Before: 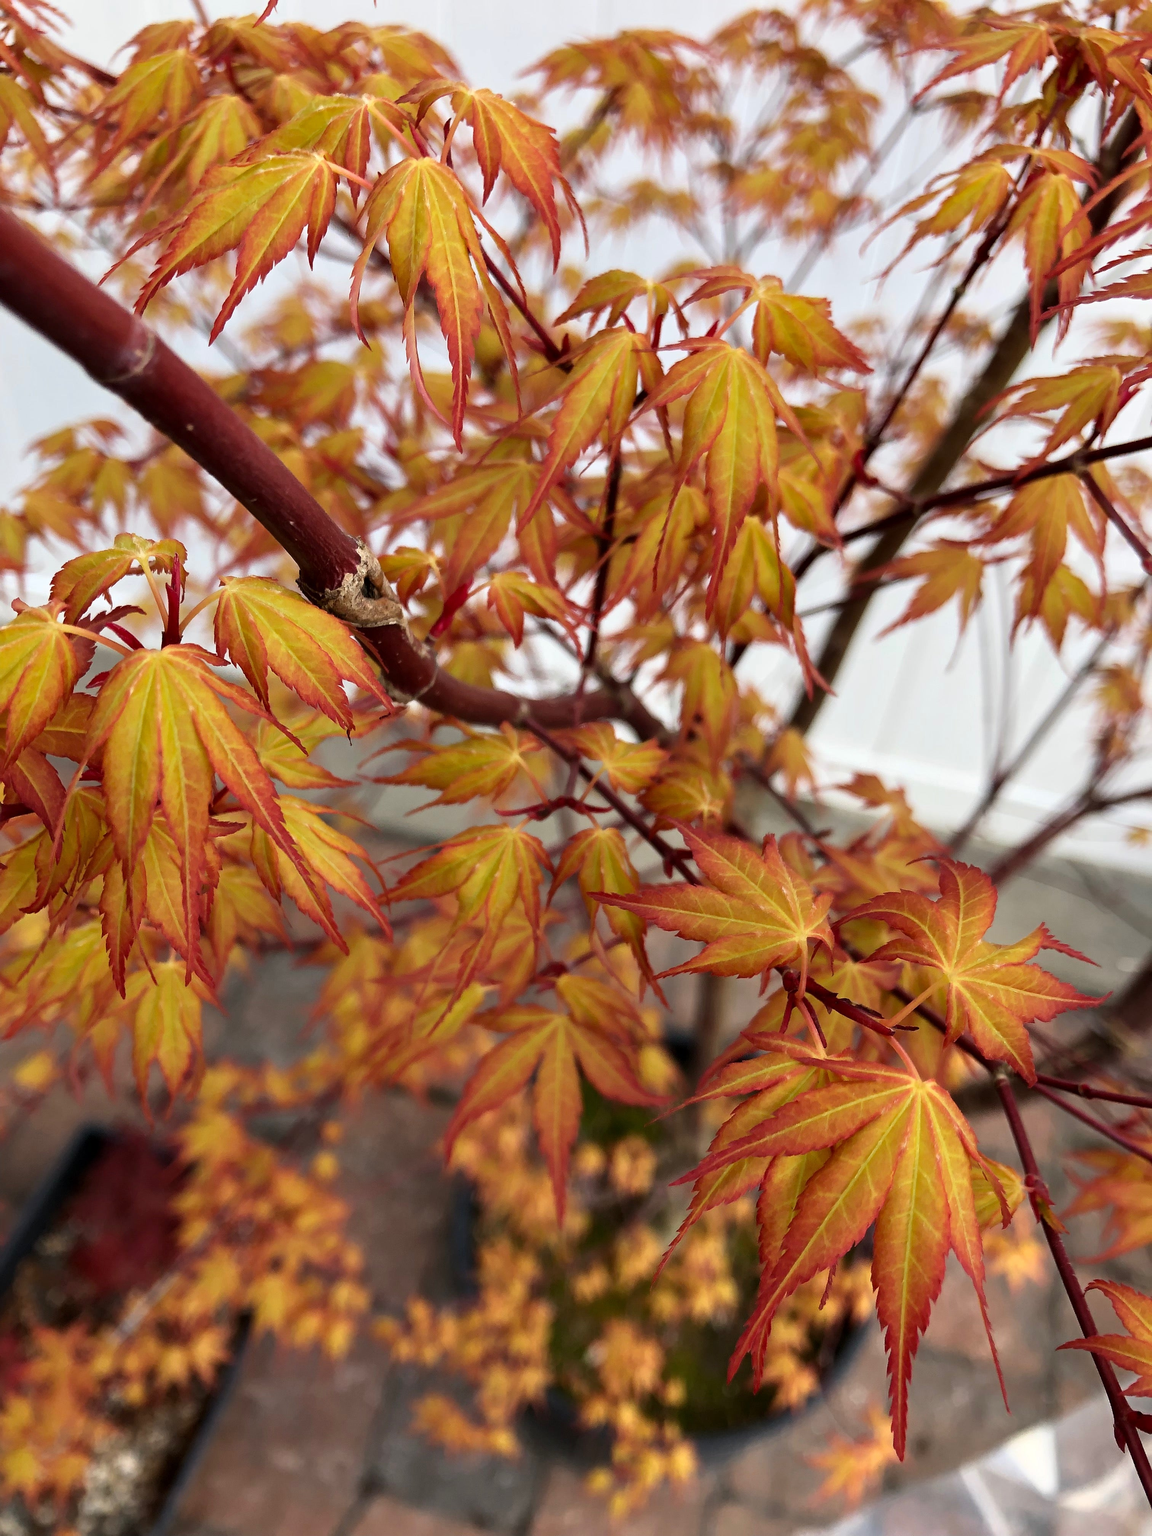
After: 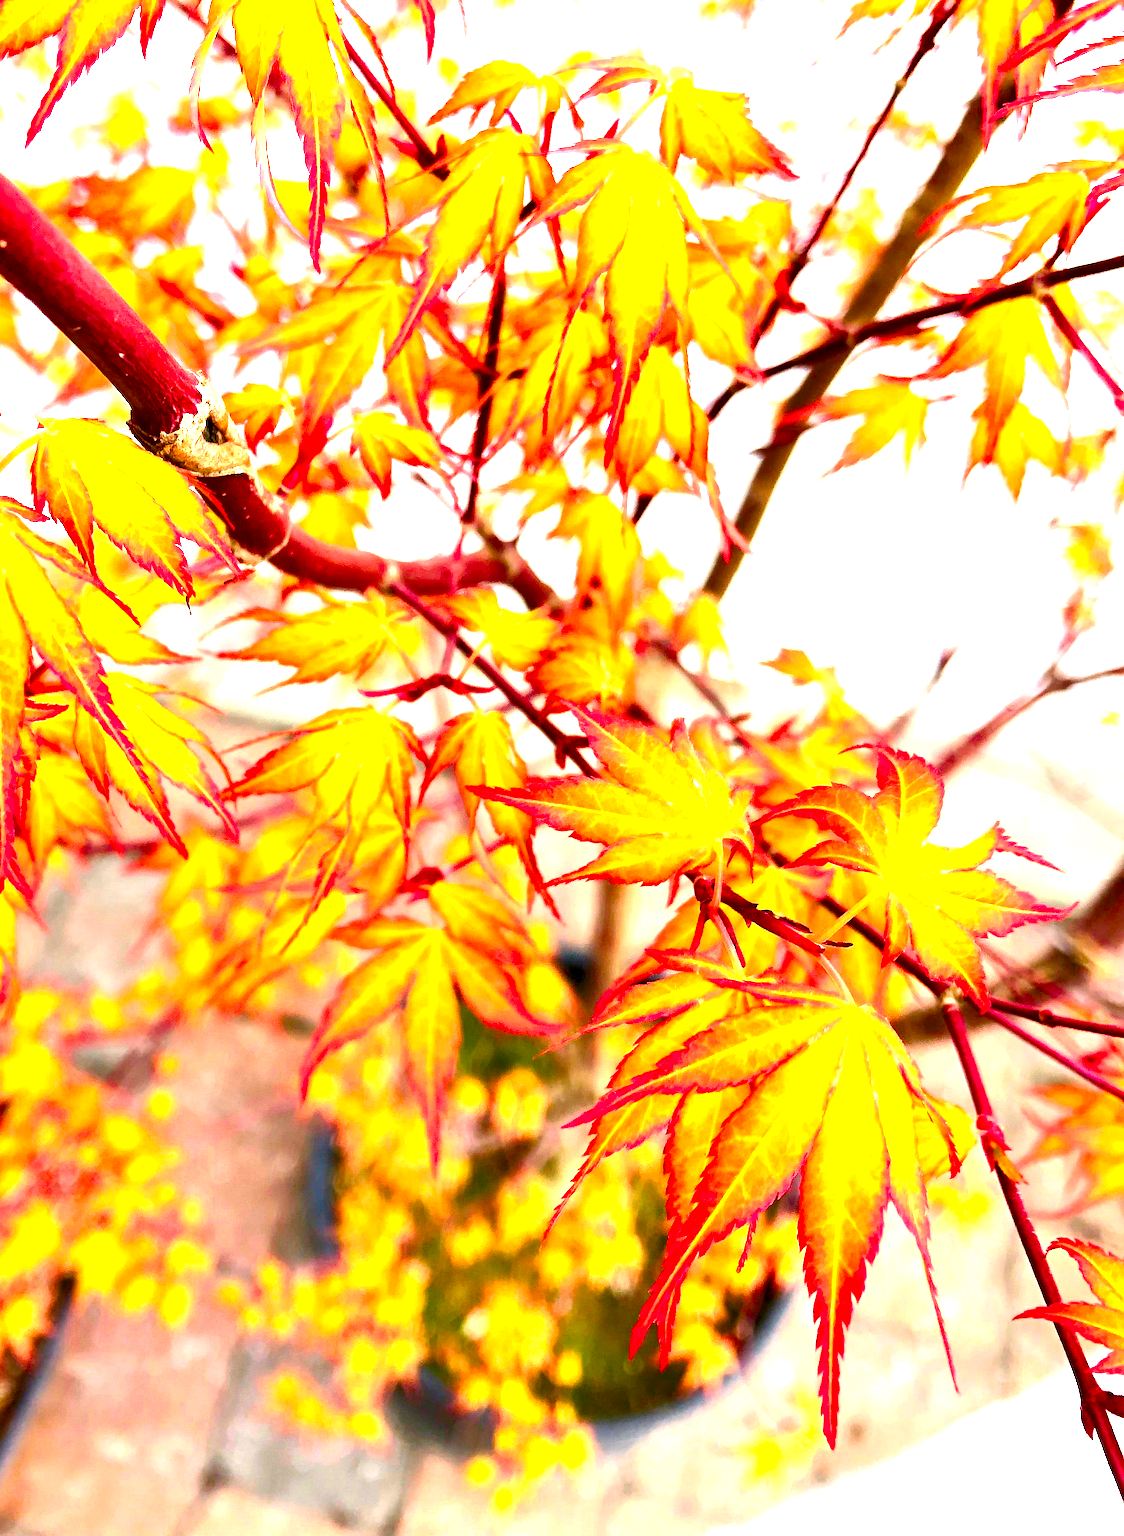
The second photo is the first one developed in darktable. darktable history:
crop: left 16.315%, top 14.246%
contrast brightness saturation: contrast 0.18, saturation 0.3
exposure: exposure 2.04 EV, compensate highlight preservation false
color balance rgb: linear chroma grading › shadows -2.2%, linear chroma grading › highlights -15%, linear chroma grading › global chroma -10%, linear chroma grading › mid-tones -10%, perceptual saturation grading › global saturation 45%, perceptual saturation grading › highlights -50%, perceptual saturation grading › shadows 30%, perceptual brilliance grading › global brilliance 18%, global vibrance 45%
